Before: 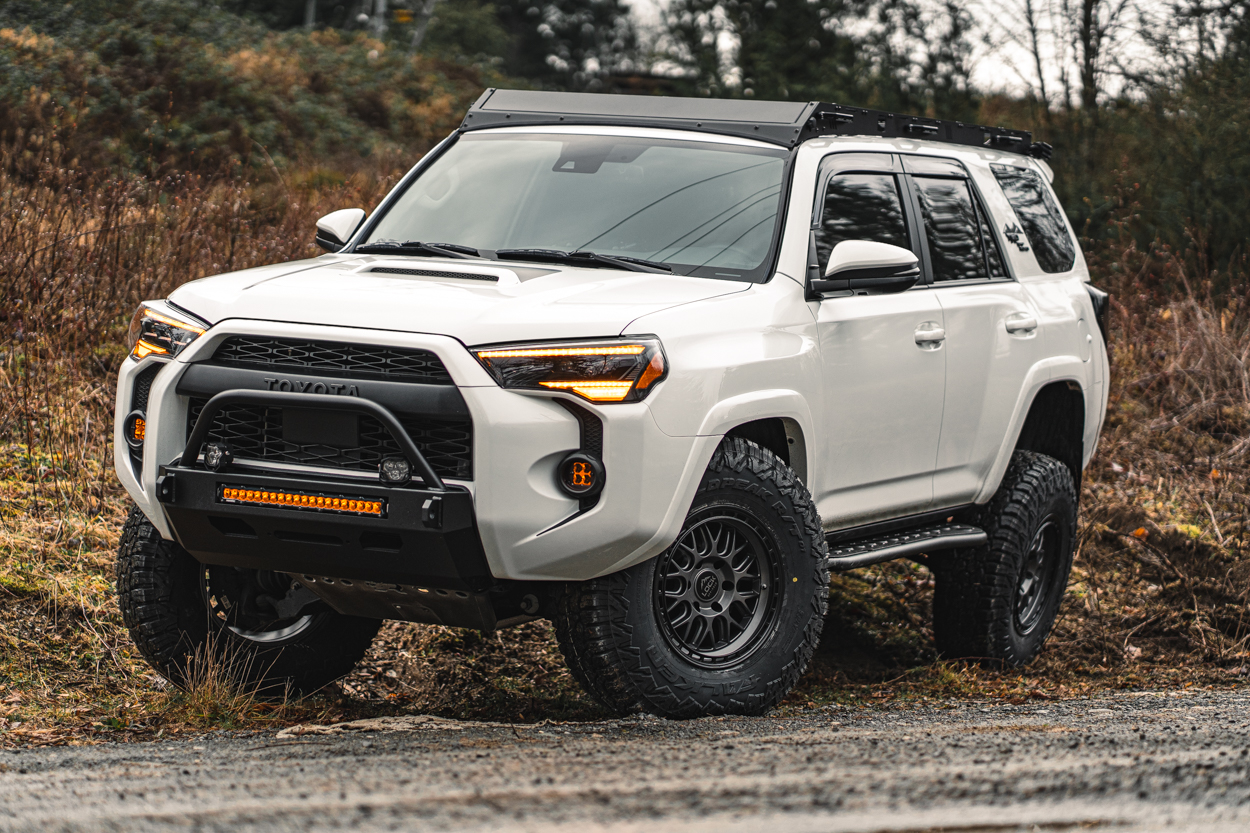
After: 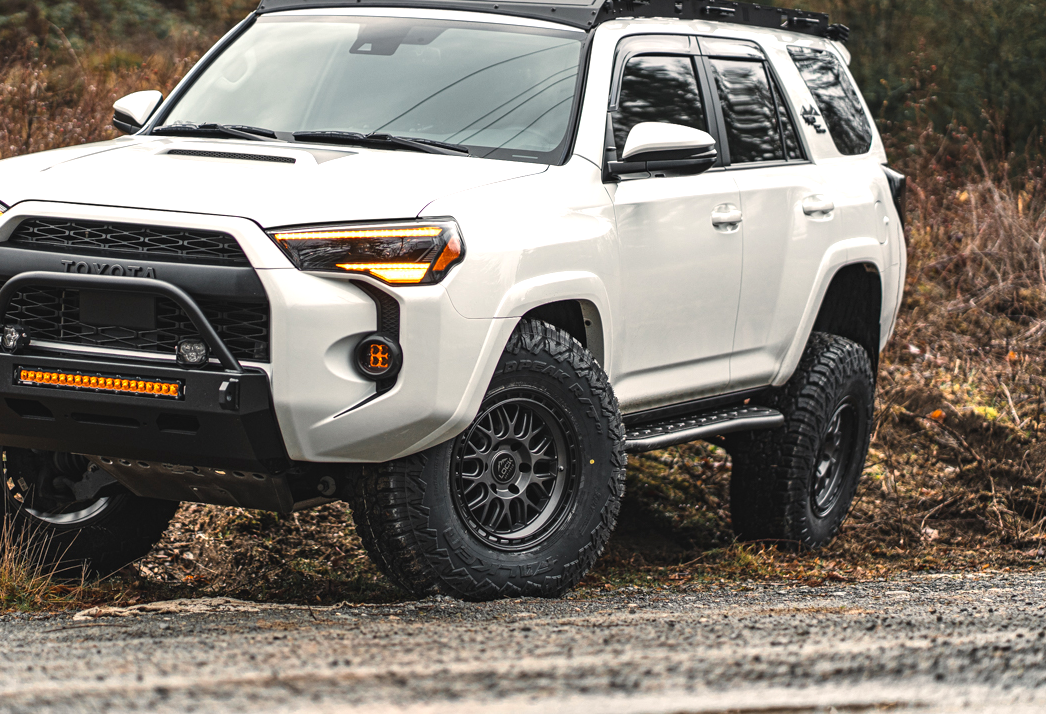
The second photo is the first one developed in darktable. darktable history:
crop: left 16.315%, top 14.246%
exposure: black level correction 0, exposure 0.5 EV, compensate highlight preservation false
